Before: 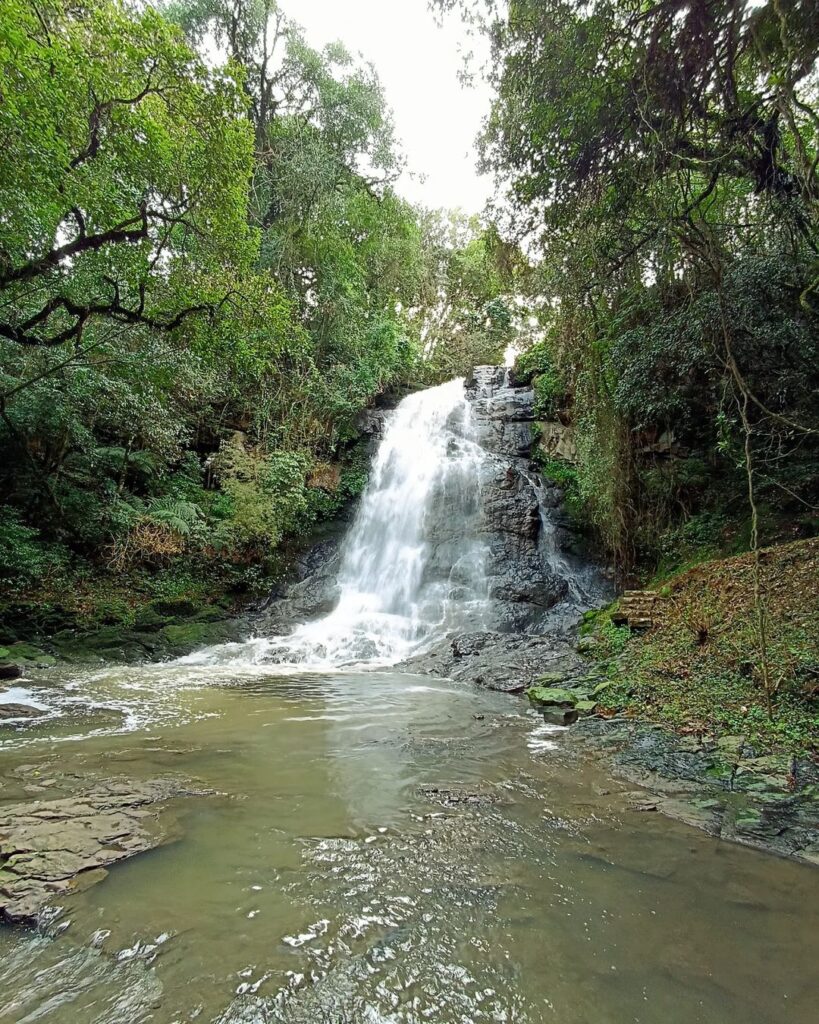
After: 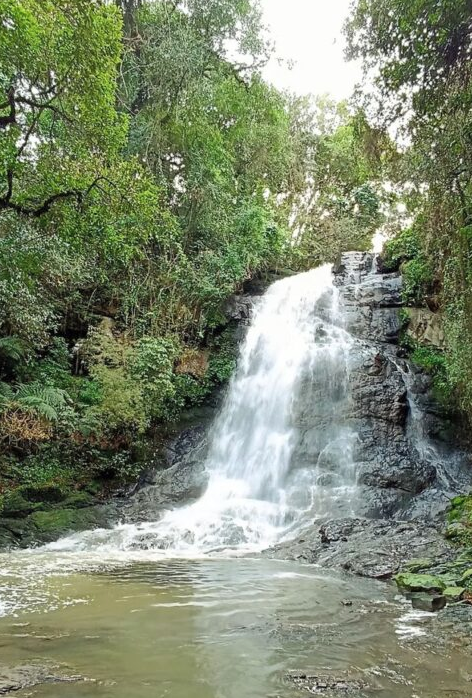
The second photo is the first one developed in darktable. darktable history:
crop: left 16.202%, top 11.208%, right 26.045%, bottom 20.557%
contrast brightness saturation: contrast 0.05, brightness 0.06, saturation 0.01
